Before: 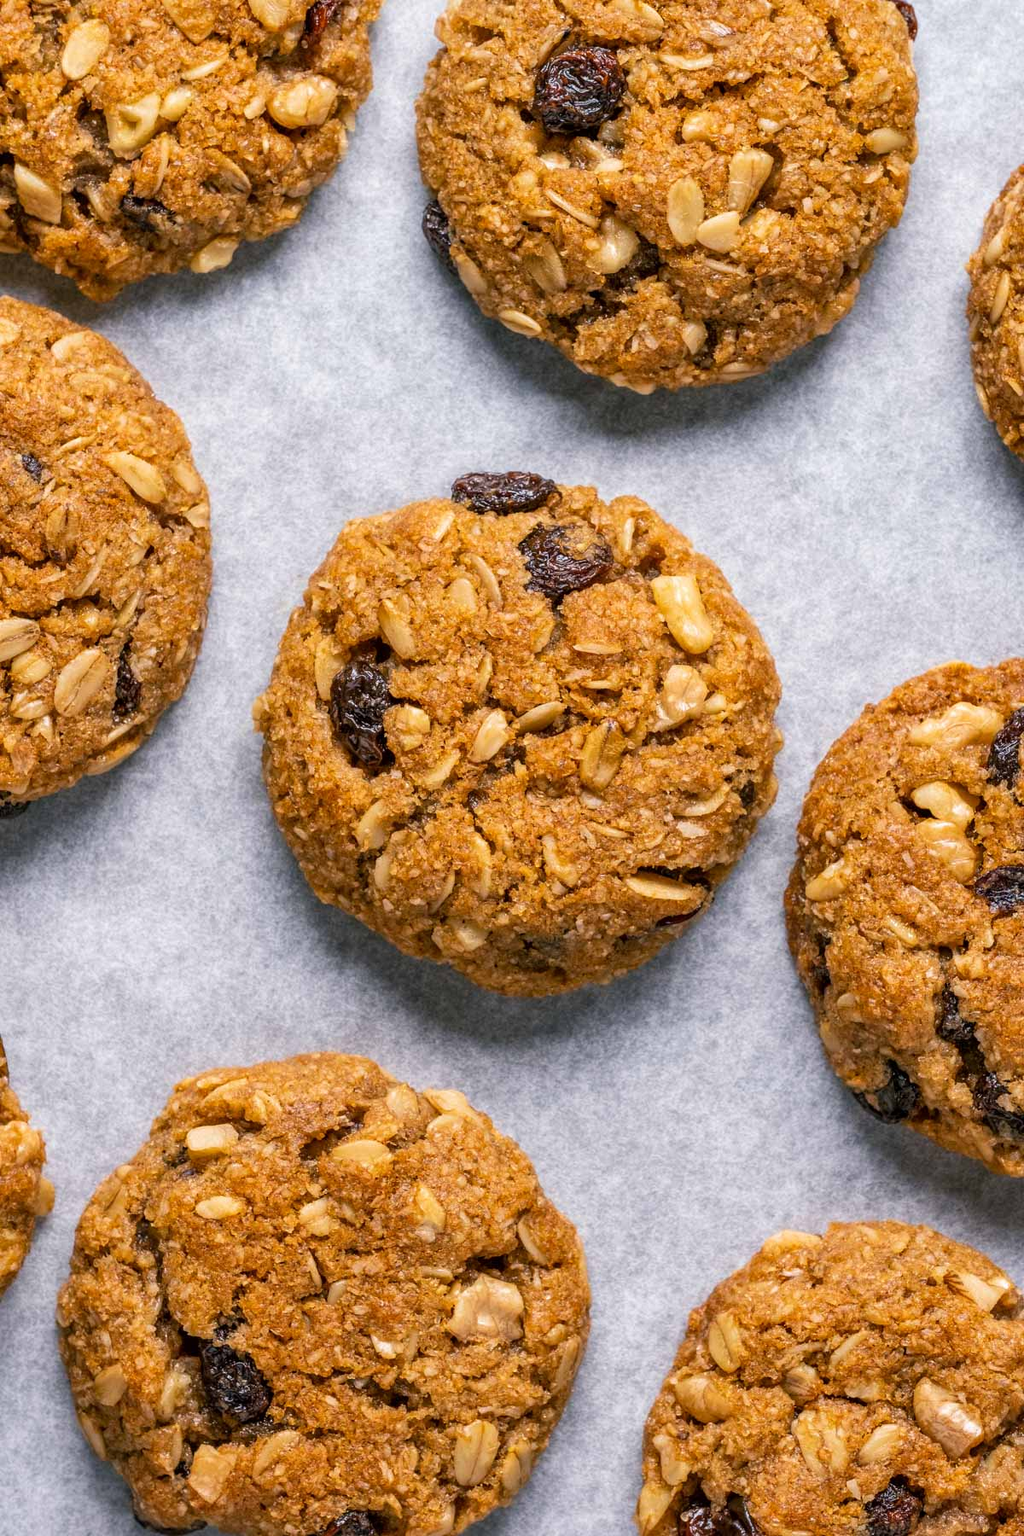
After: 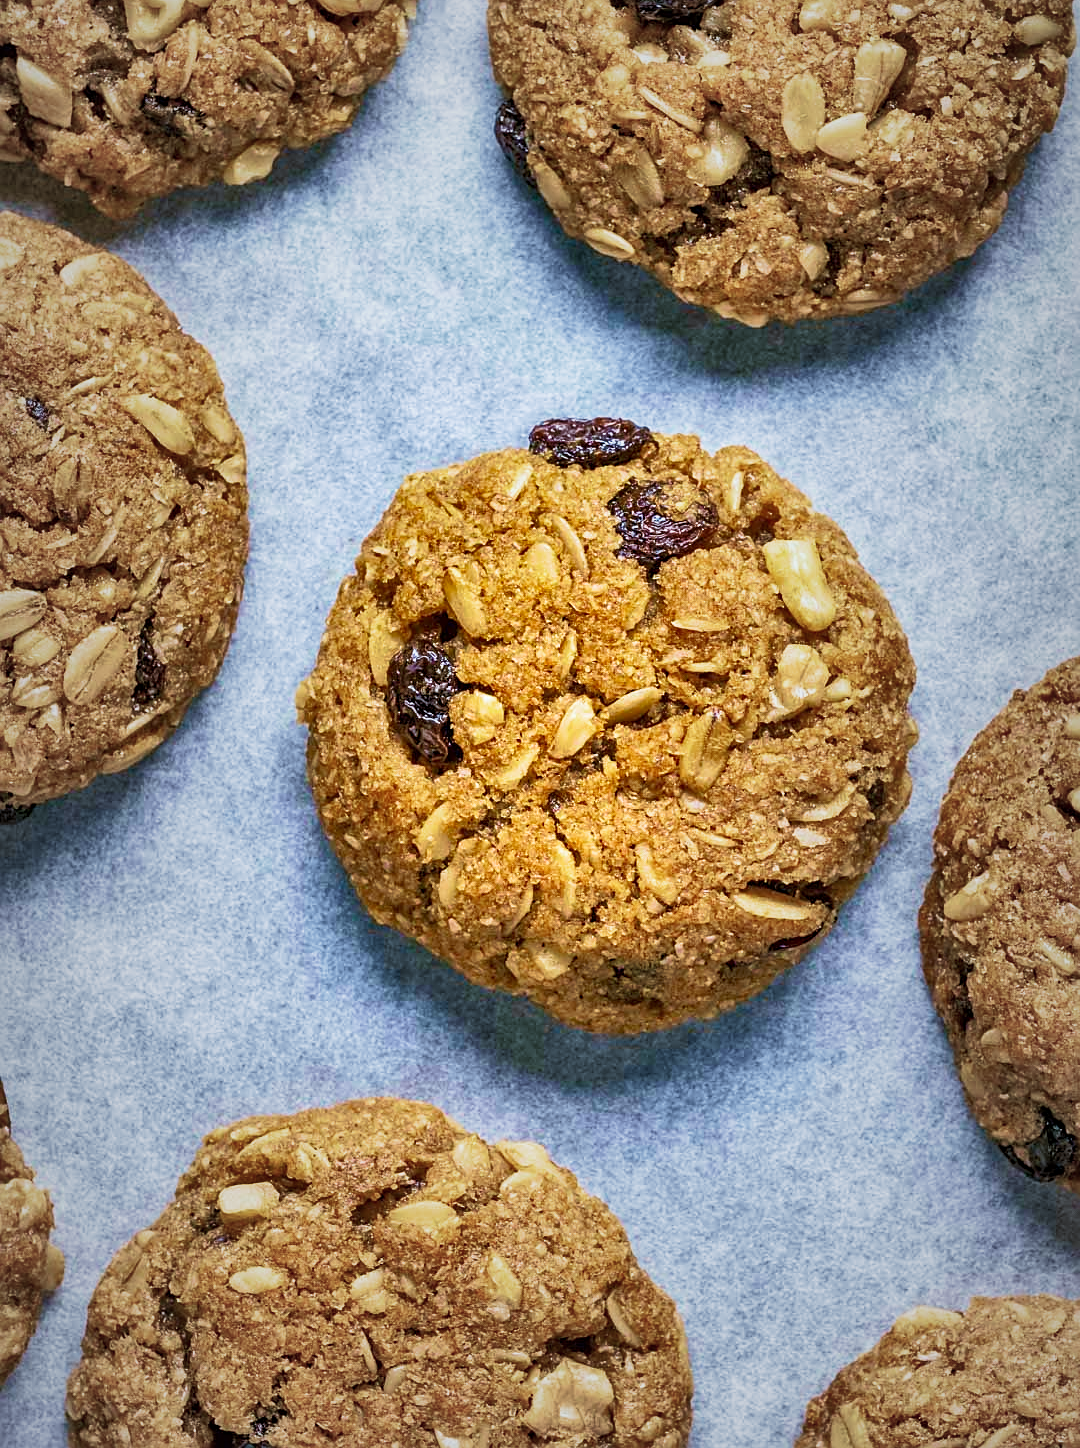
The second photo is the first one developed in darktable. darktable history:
crop: top 7.548%, right 9.697%, bottom 11.966%
shadows and highlights: radius 116.26, shadows 41.83, highlights -62.1, soften with gaussian
base curve: curves: ch0 [(0, 0) (0.204, 0.334) (0.55, 0.733) (1, 1)], preserve colors none
sharpen: on, module defaults
haze removal: compatibility mode true, adaptive false
color calibration: illuminant F (fluorescent), F source F9 (Cool White Deluxe 4150 K) – high CRI, x 0.374, y 0.373, temperature 4163.18 K
velvia: strength 75%
vignetting: fall-off start 17.67%, fall-off radius 137.38%, width/height ratio 0.628, shape 0.596
